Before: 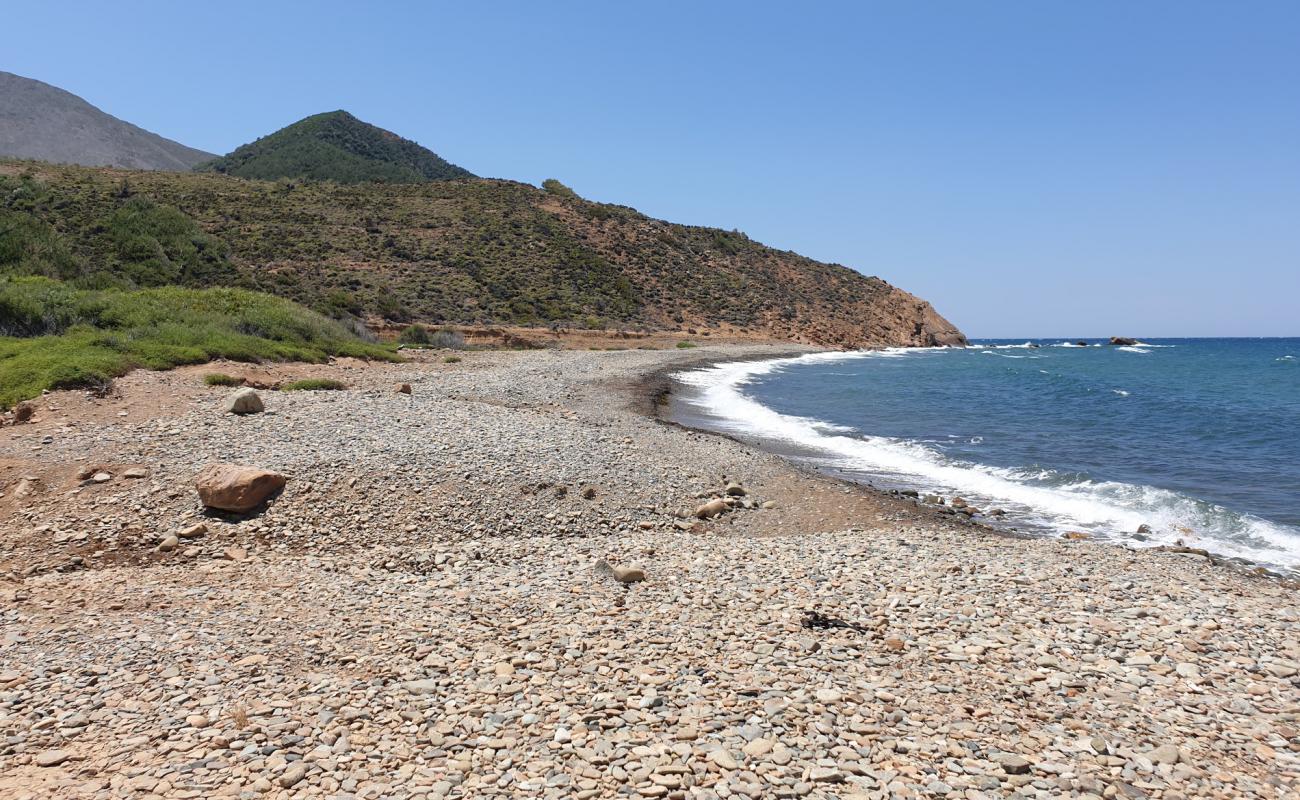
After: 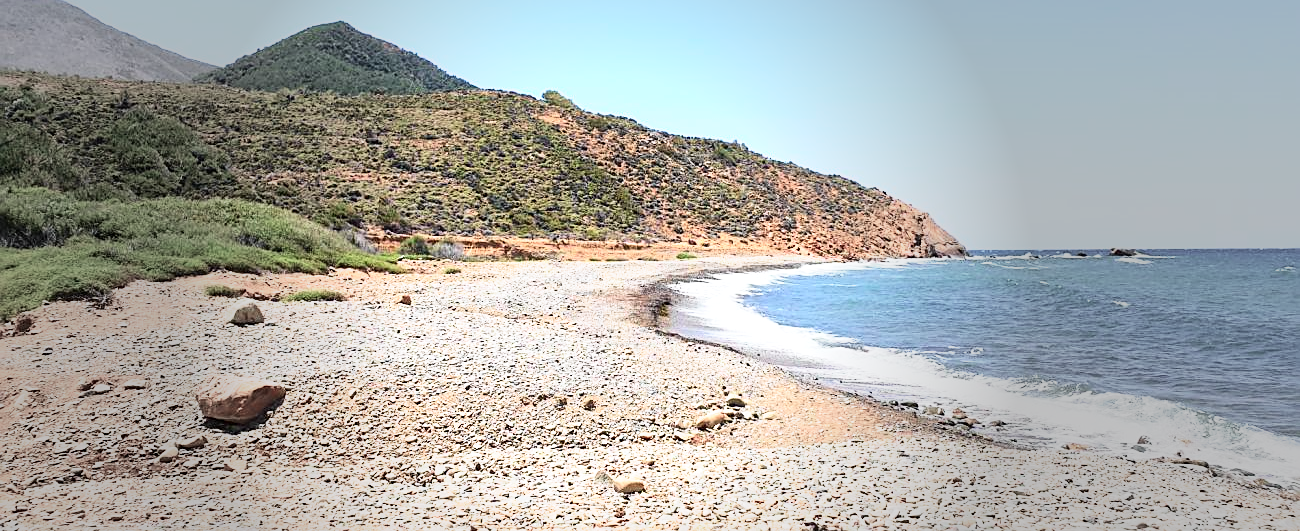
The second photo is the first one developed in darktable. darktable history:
crop: top 11.174%, bottom 22.405%
base curve: curves: ch0 [(0, 0) (0.688, 0.865) (1, 1)], preserve colors none
exposure: black level correction 0, exposure 0.696 EV, compensate highlight preservation false
sharpen: on, module defaults
vignetting: fall-off start 31.99%, fall-off radius 34.44%, center (-0.074, 0.063)
tone curve: curves: ch0 [(0, 0) (0.051, 0.03) (0.096, 0.071) (0.241, 0.247) (0.455, 0.525) (0.594, 0.697) (0.741, 0.845) (0.871, 0.933) (1, 0.984)]; ch1 [(0, 0) (0.1, 0.038) (0.318, 0.243) (0.399, 0.351) (0.478, 0.469) (0.499, 0.499) (0.534, 0.549) (0.565, 0.594) (0.601, 0.634) (0.666, 0.7) (1, 1)]; ch2 [(0, 0) (0.453, 0.45) (0.479, 0.483) (0.504, 0.499) (0.52, 0.519) (0.541, 0.559) (0.592, 0.612) (0.824, 0.815) (1, 1)], color space Lab, independent channels, preserve colors none
